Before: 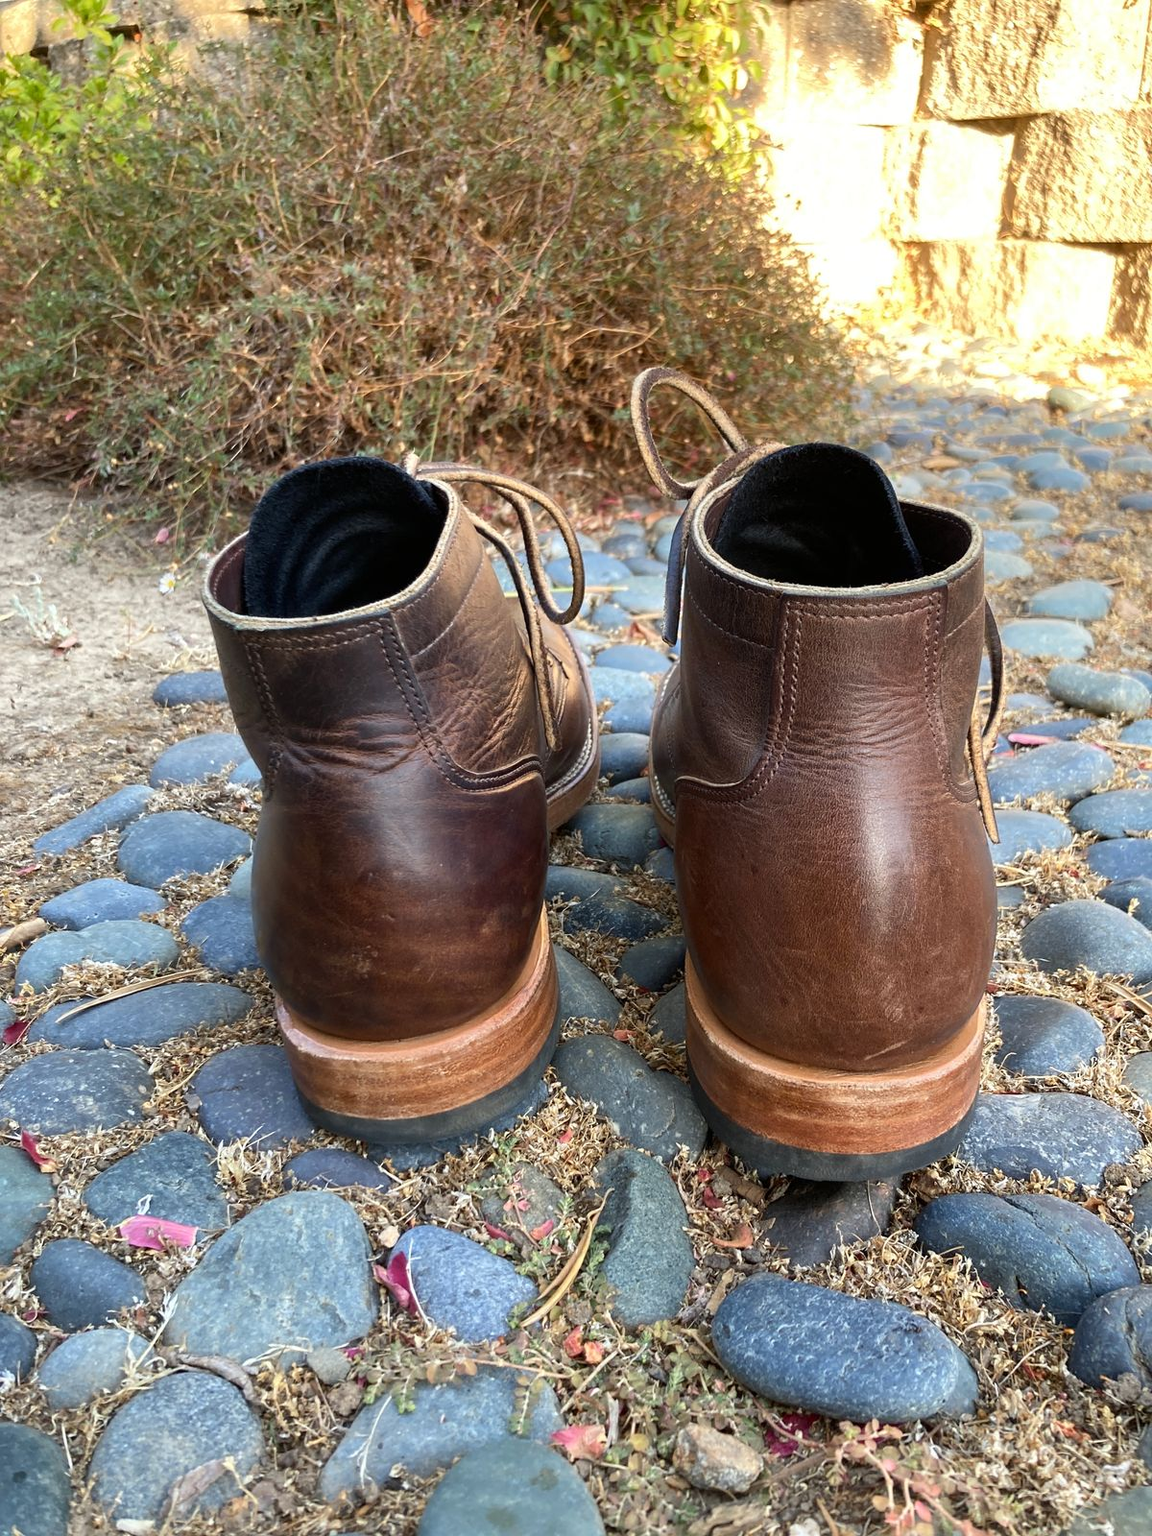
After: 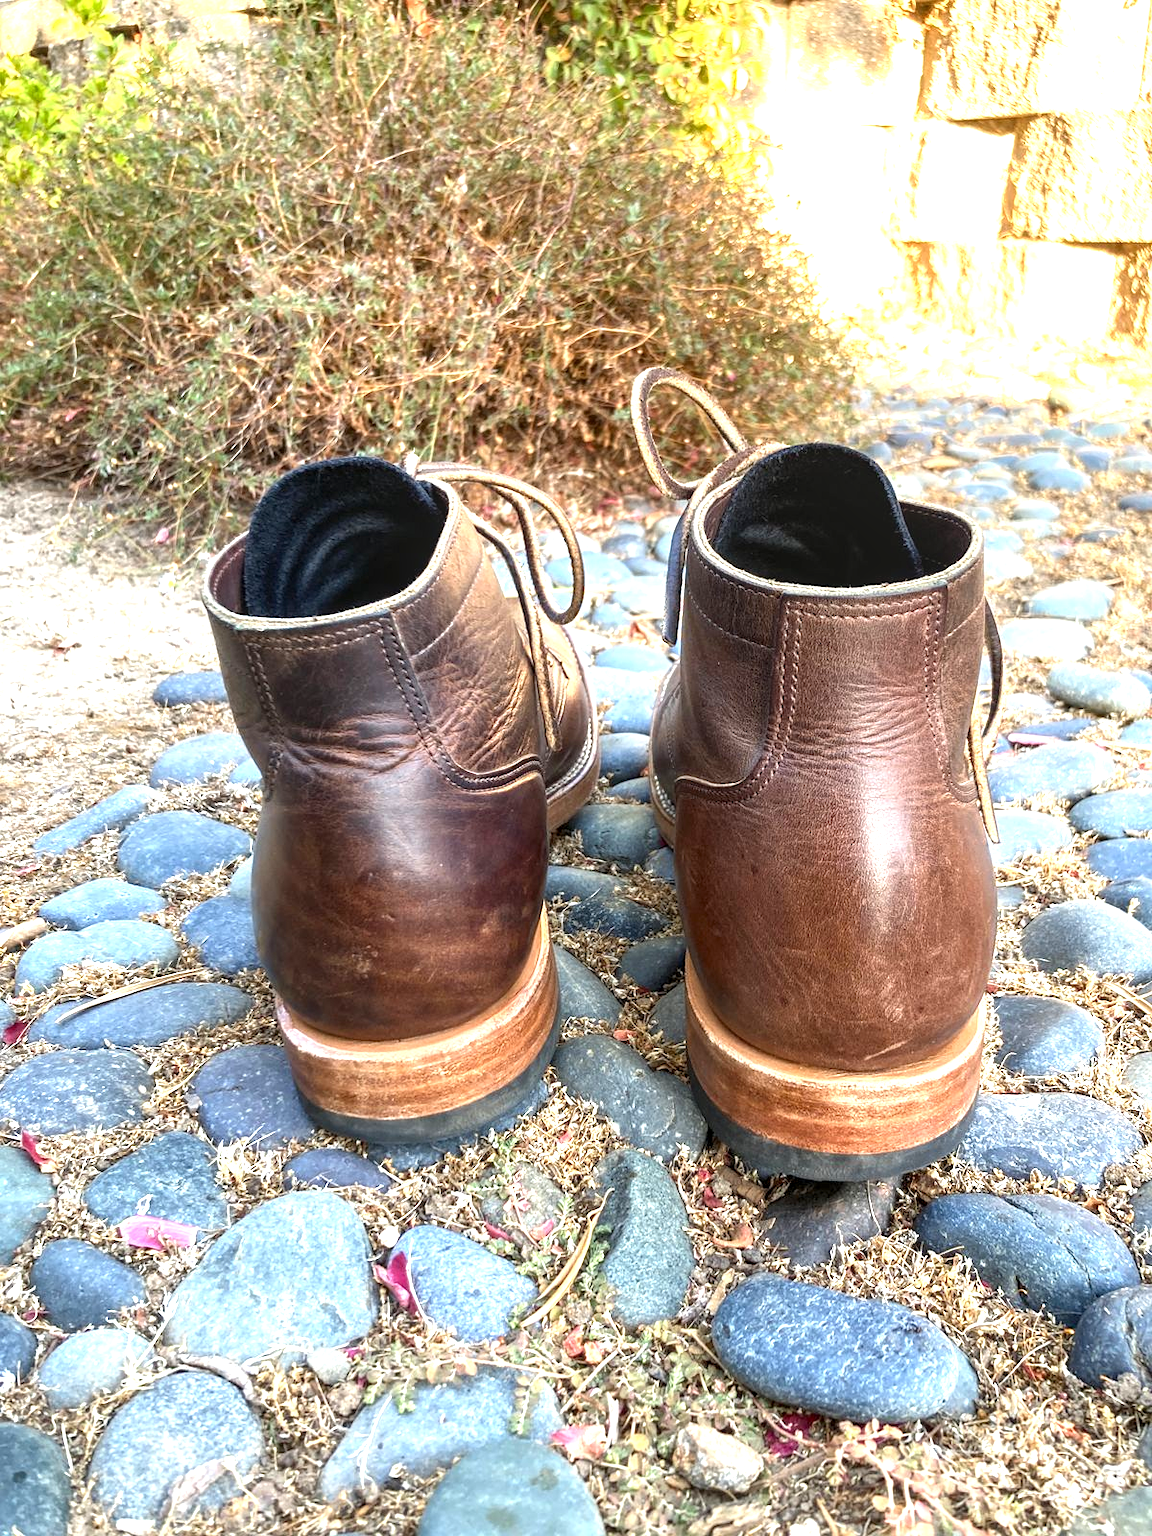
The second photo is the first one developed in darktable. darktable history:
exposure: exposure 1.066 EV, compensate highlight preservation false
local contrast: on, module defaults
